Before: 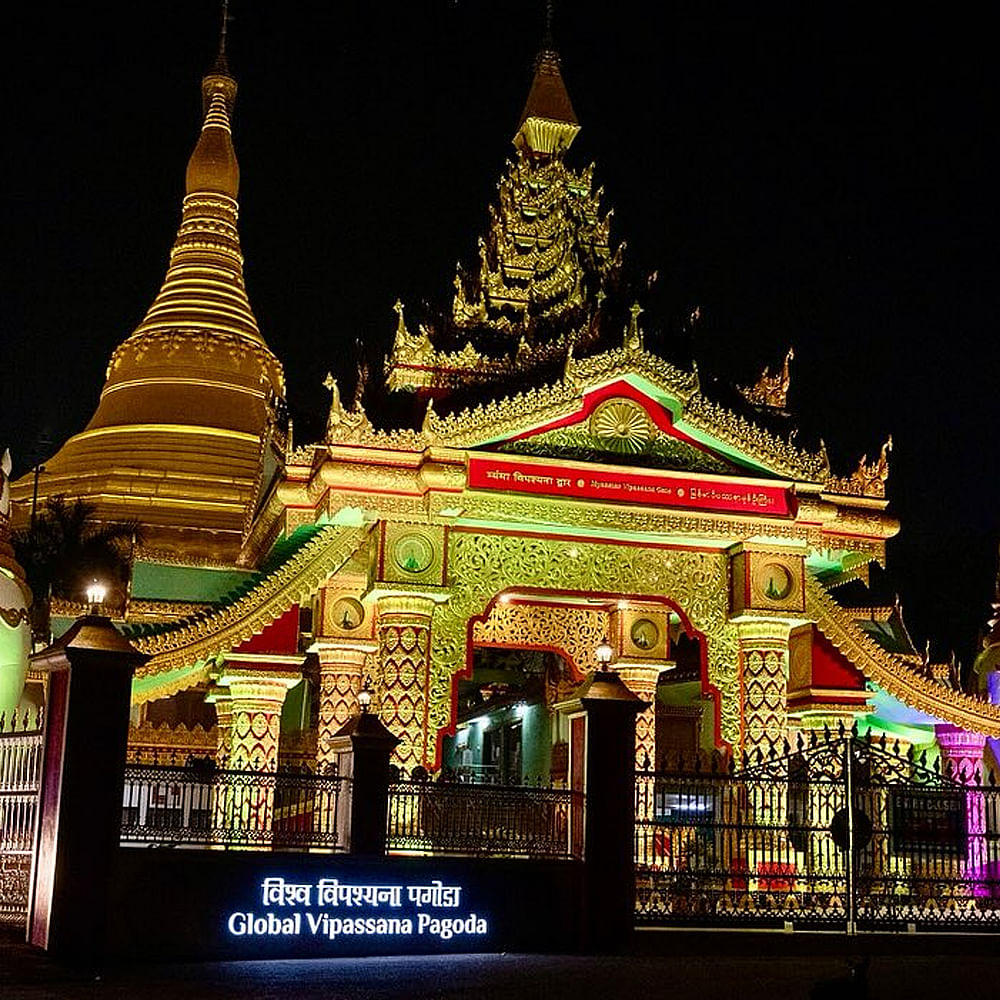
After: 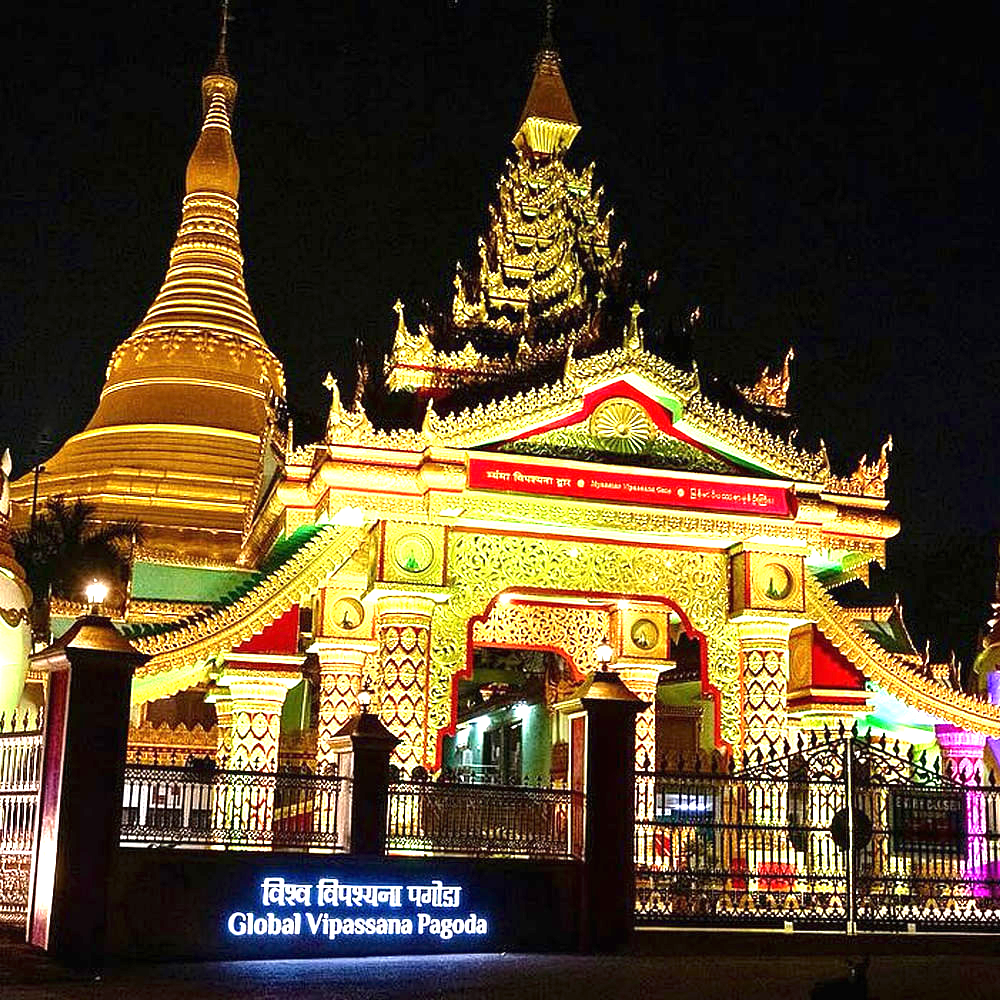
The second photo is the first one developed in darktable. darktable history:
exposure: black level correction 0, exposure 1.534 EV, compensate highlight preservation false
